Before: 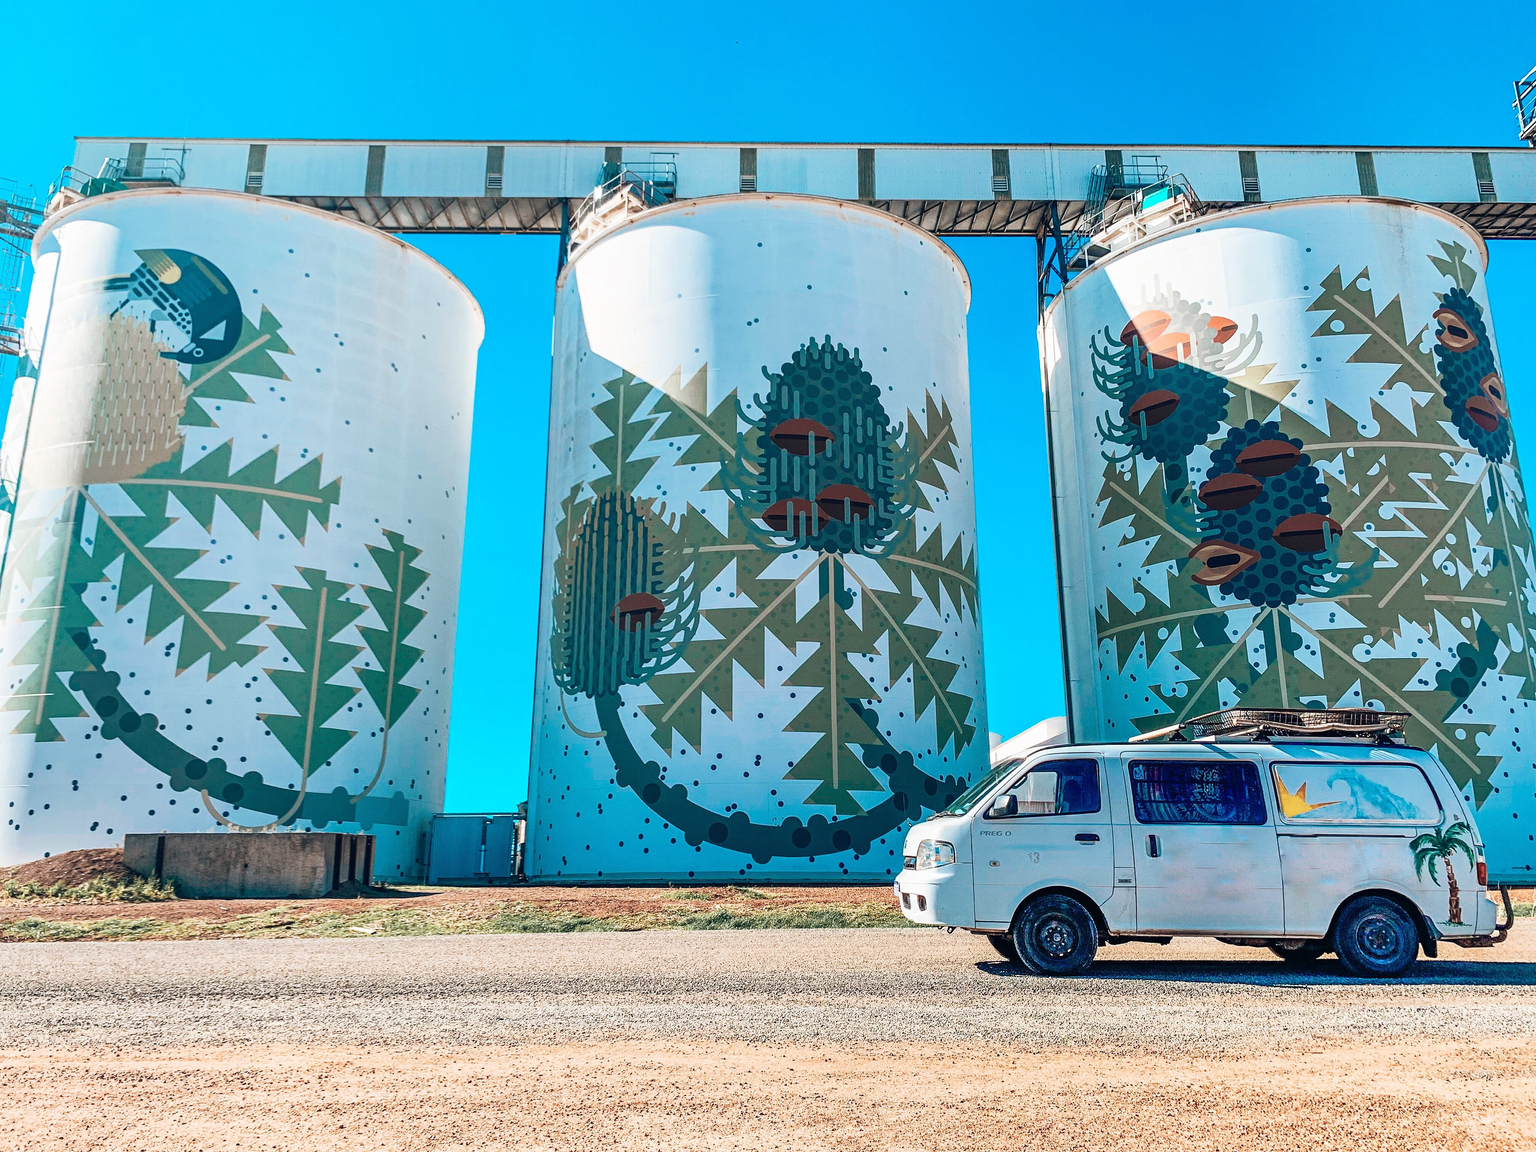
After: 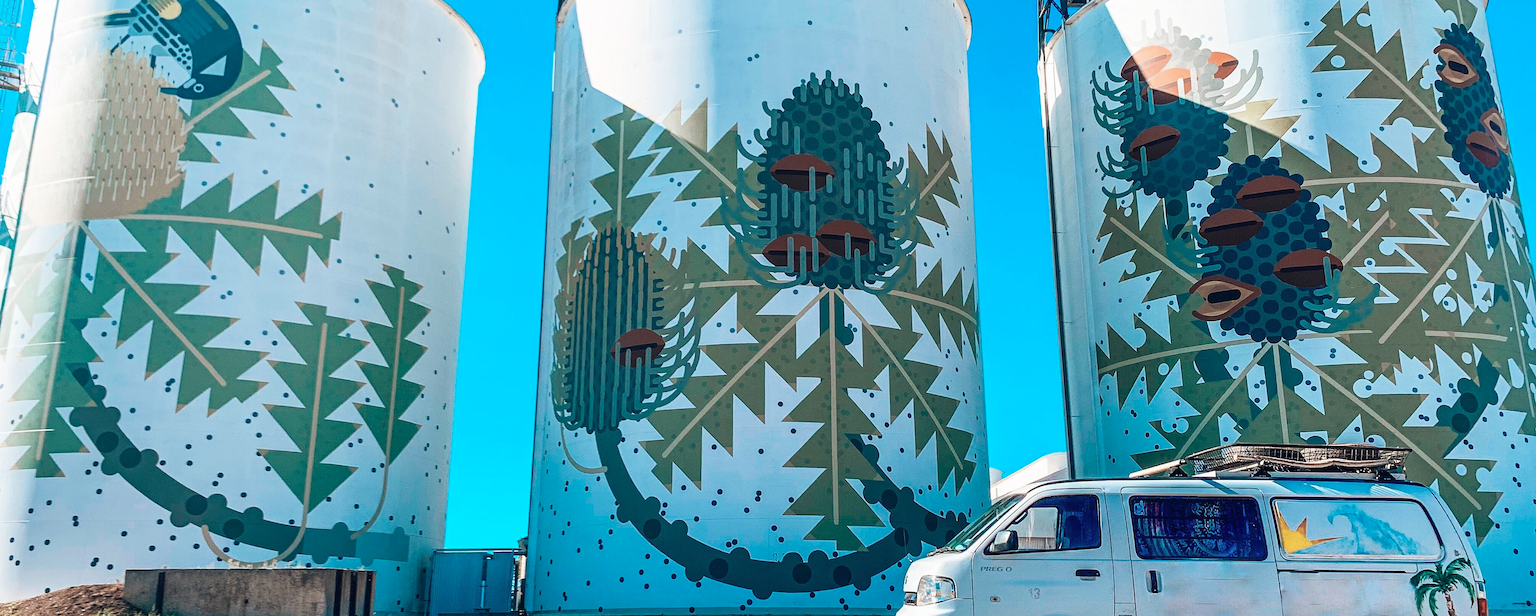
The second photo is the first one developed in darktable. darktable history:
crop and rotate: top 23.043%, bottom 23.437%
color zones: curves: ch1 [(0.077, 0.436) (0.25, 0.5) (0.75, 0.5)]
